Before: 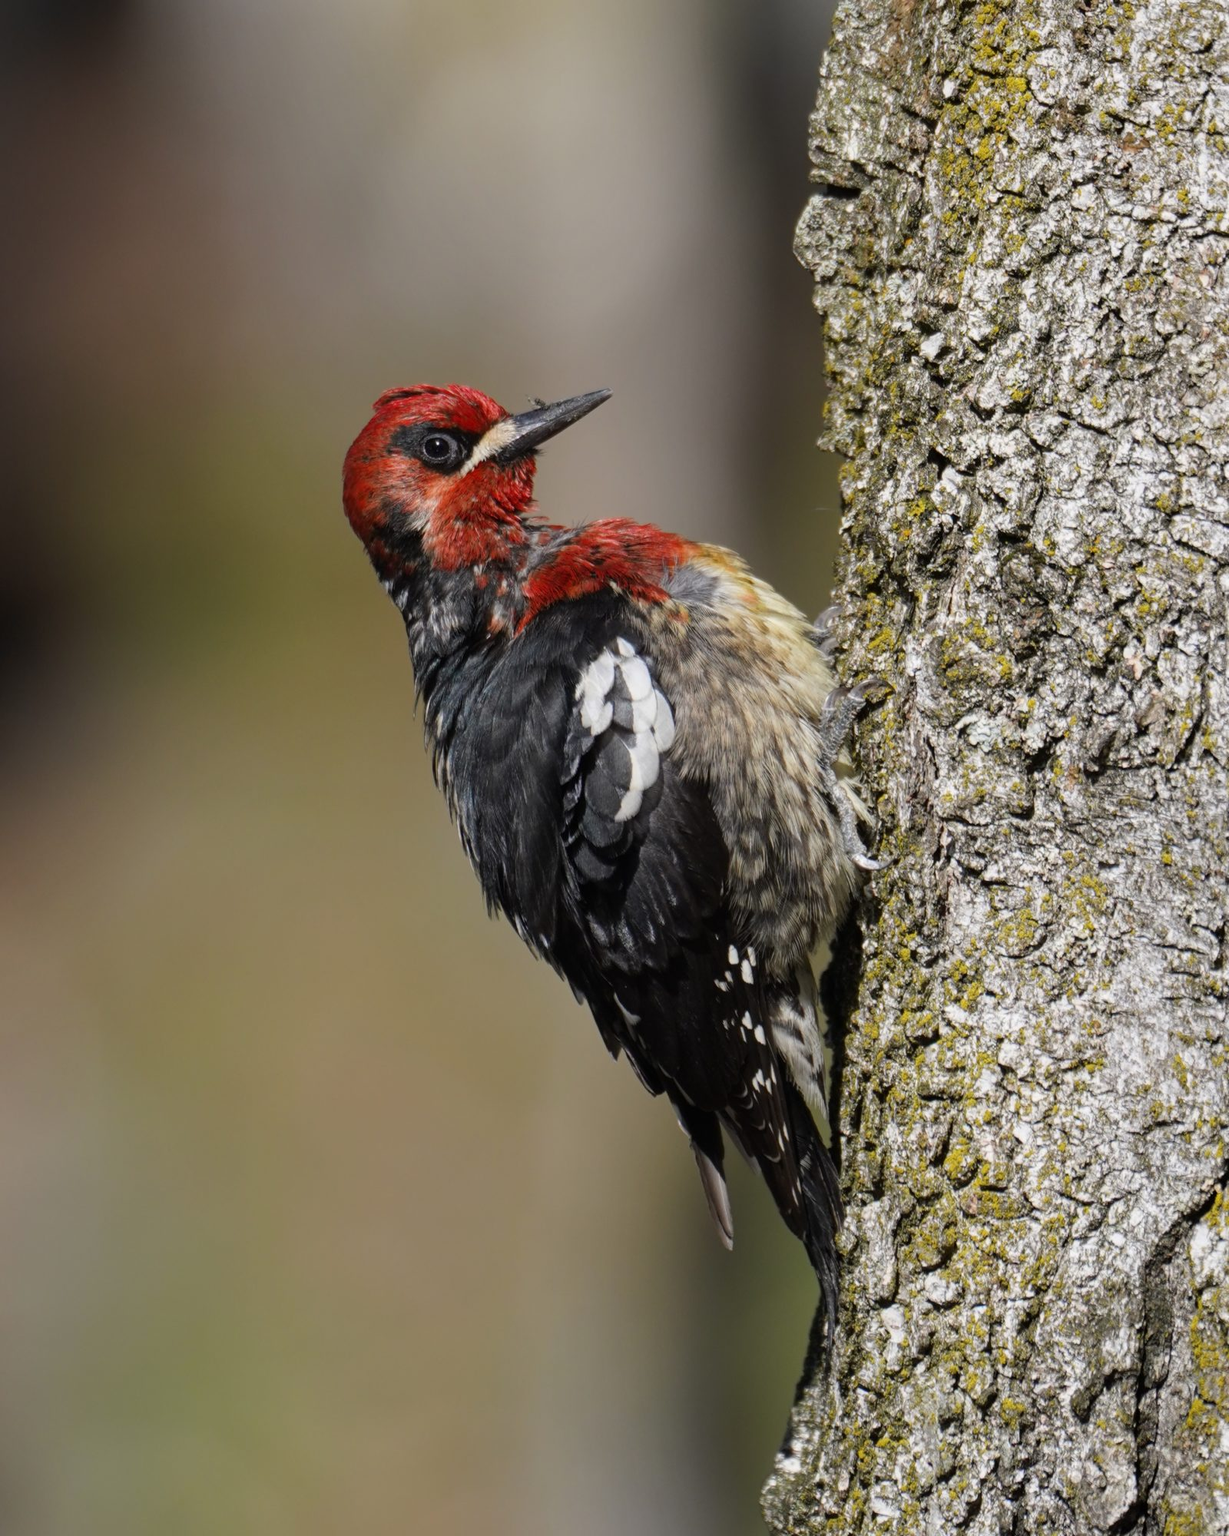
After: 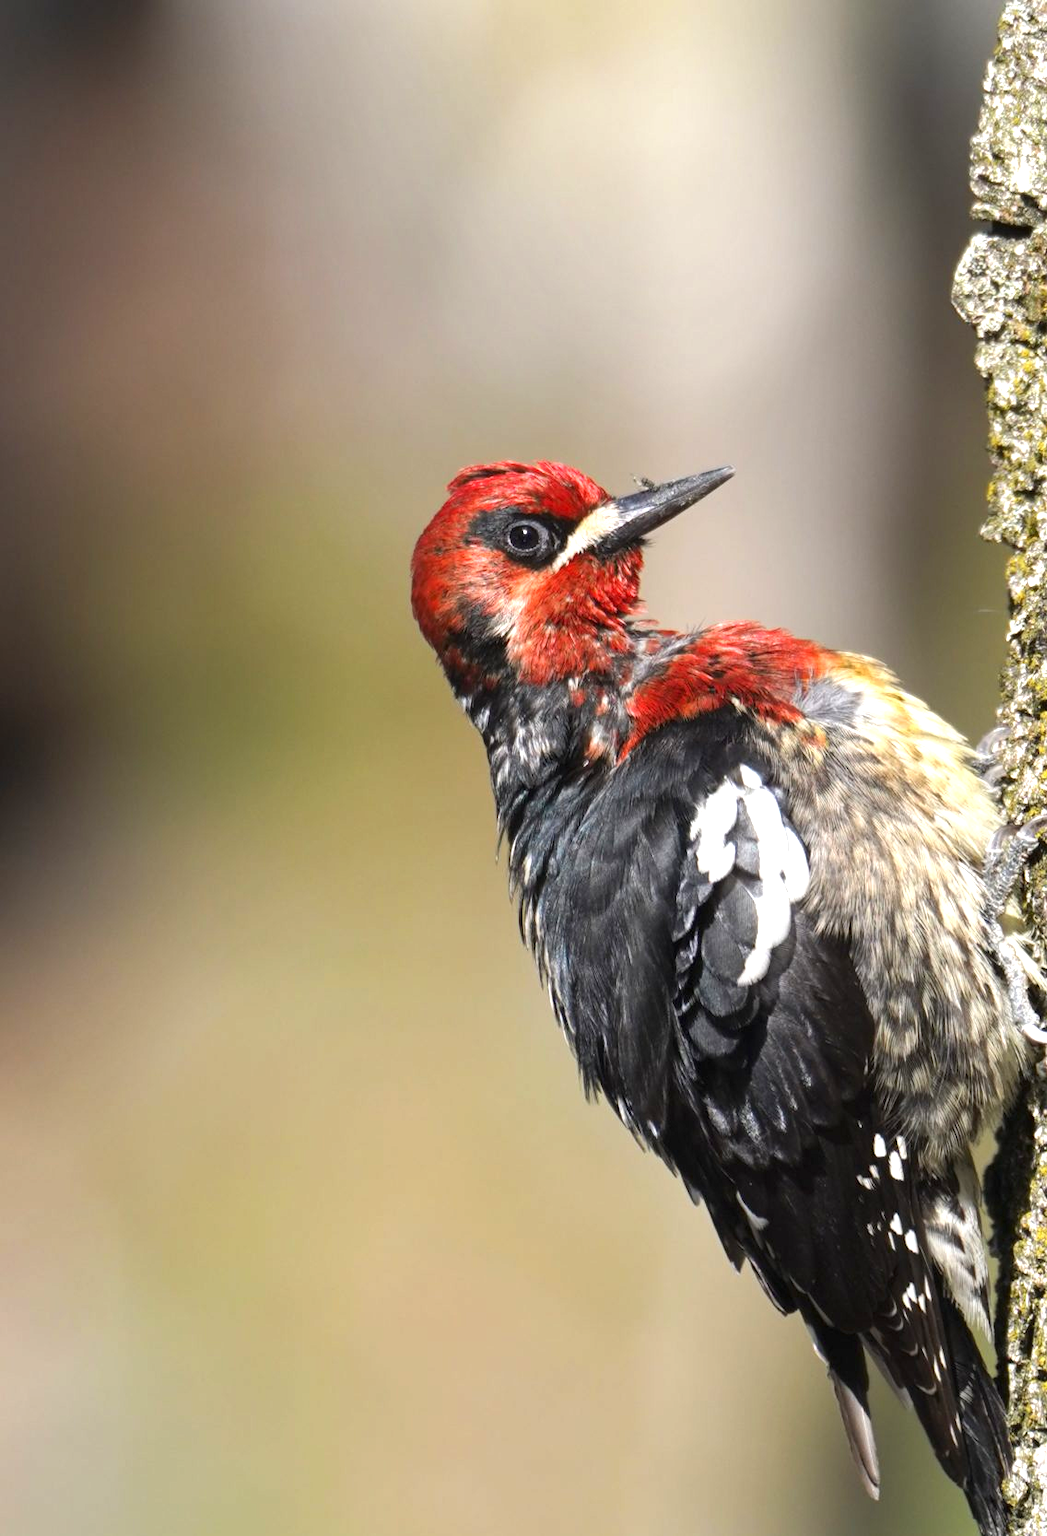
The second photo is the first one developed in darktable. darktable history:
white balance: emerald 1
crop: right 28.885%, bottom 16.626%
exposure: black level correction 0, exposure 1.2 EV, compensate highlight preservation false
local contrast: mode bilateral grid, contrast 20, coarseness 50, detail 102%, midtone range 0.2
